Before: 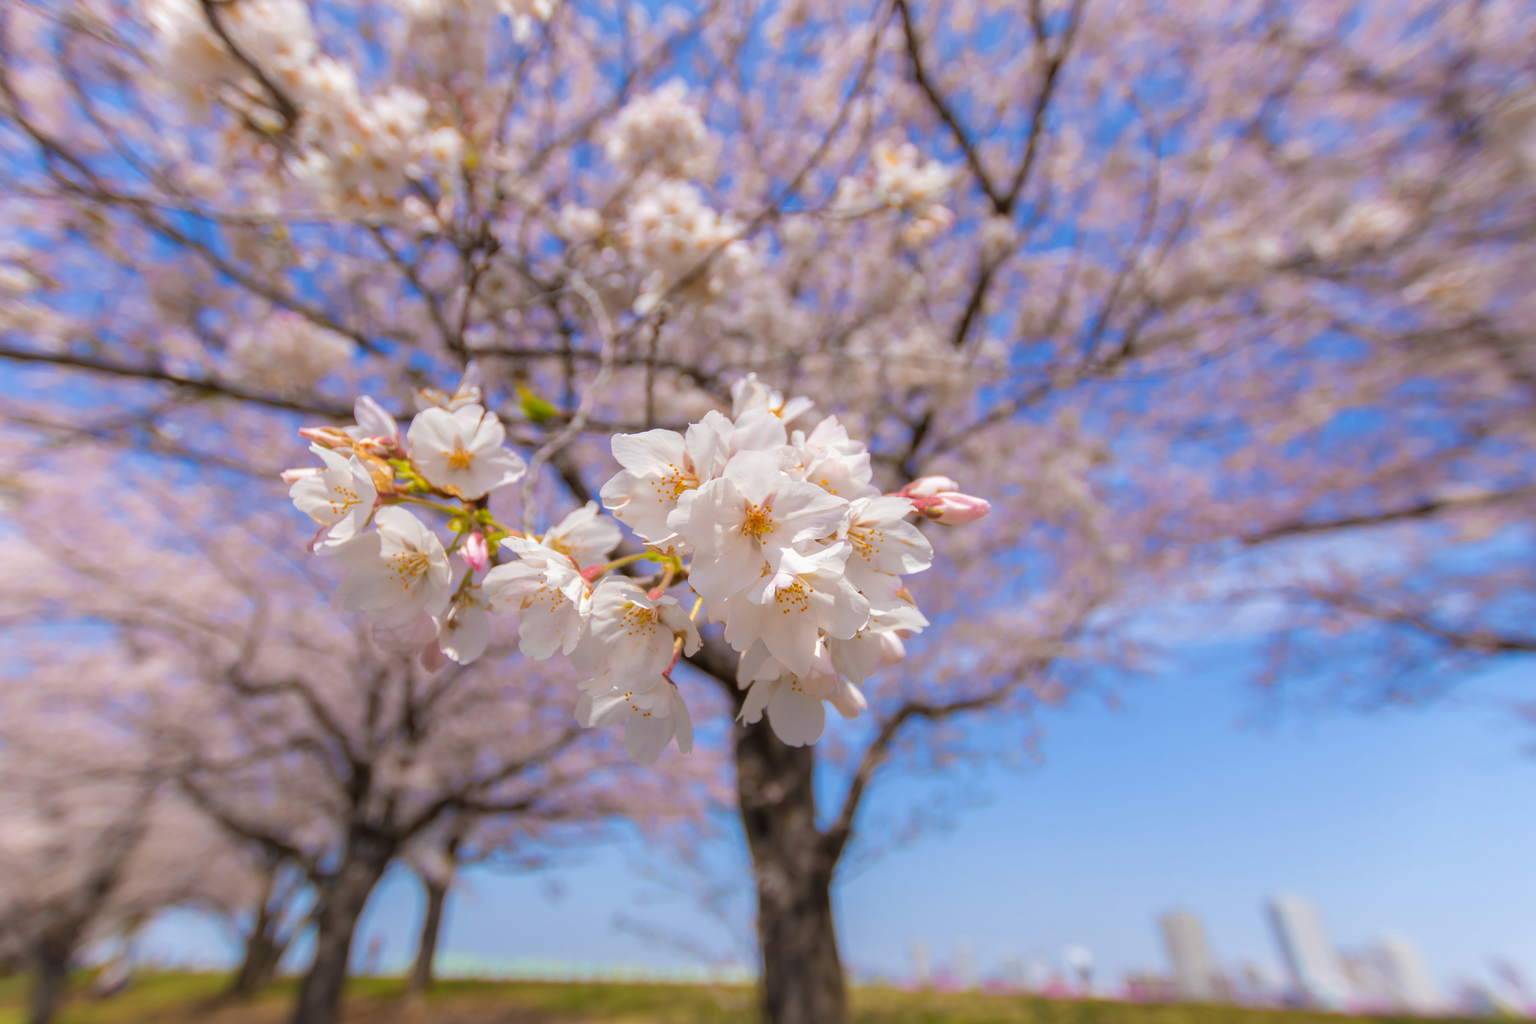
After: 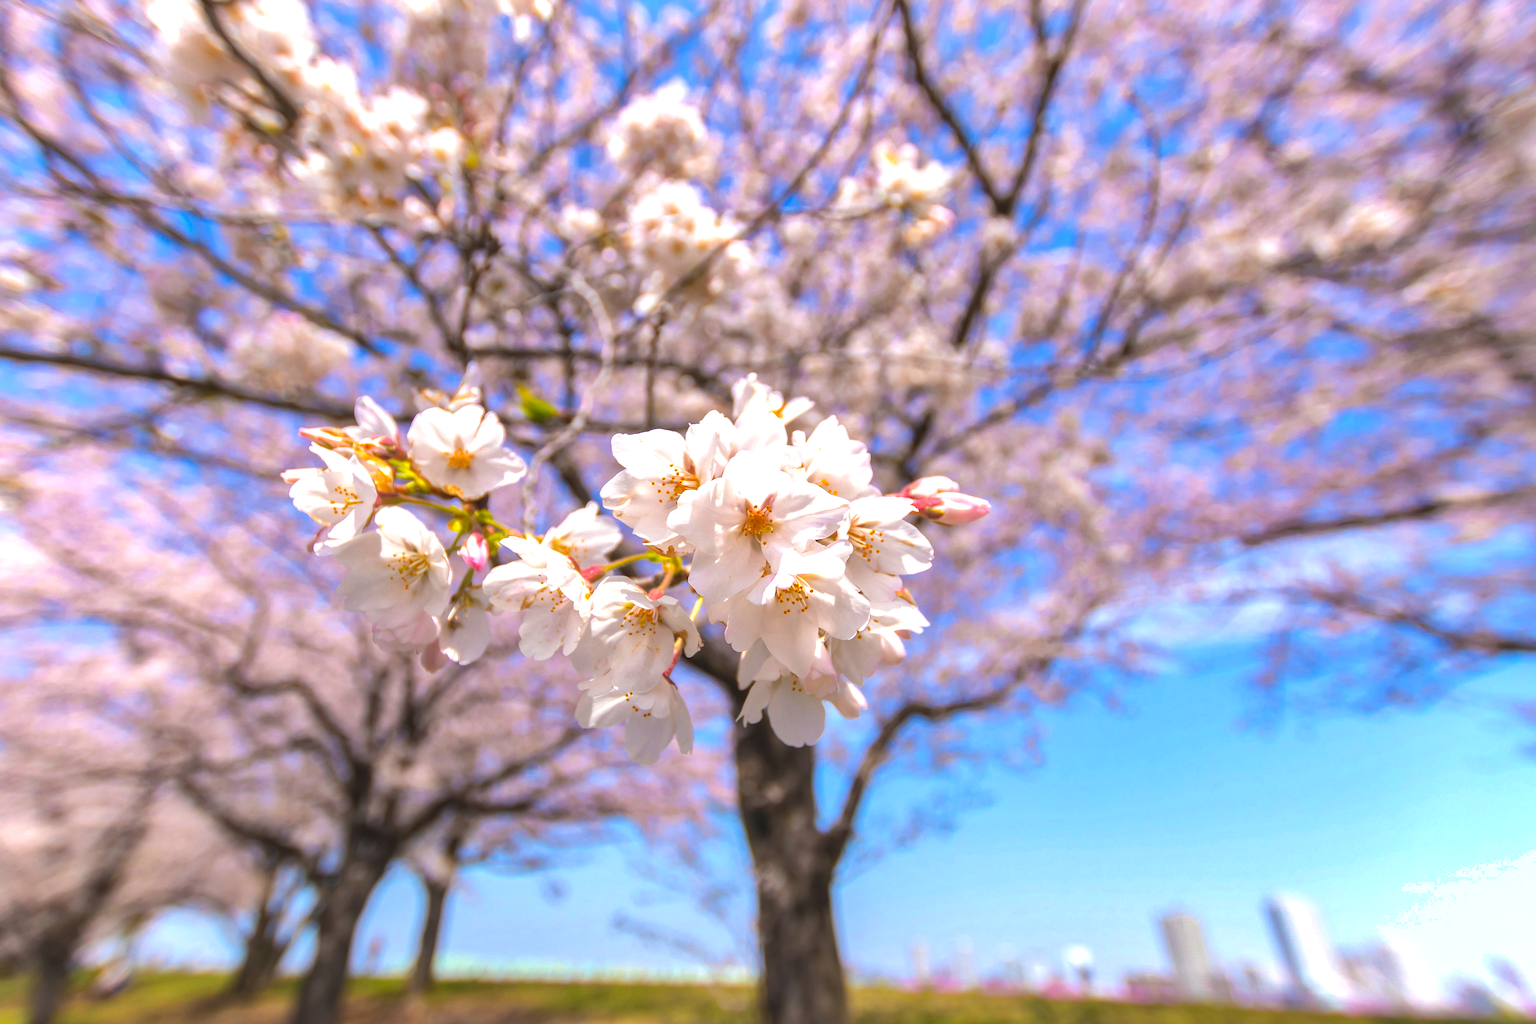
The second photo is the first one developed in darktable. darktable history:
sharpen: radius 1
tone equalizer: -8 EV -1.08 EV, -7 EV -1.01 EV, -6 EV -0.867 EV, -5 EV -0.578 EV, -3 EV 0.578 EV, -2 EV 0.867 EV, -1 EV 1.01 EV, +0 EV 1.08 EV, edges refinement/feathering 500, mask exposure compensation -1.57 EV, preserve details no
local contrast: highlights 100%, shadows 100%, detail 120%, midtone range 0.2
contrast brightness saturation: contrast -0.1, brightness 0.05, saturation 0.08
shadows and highlights: on, module defaults
